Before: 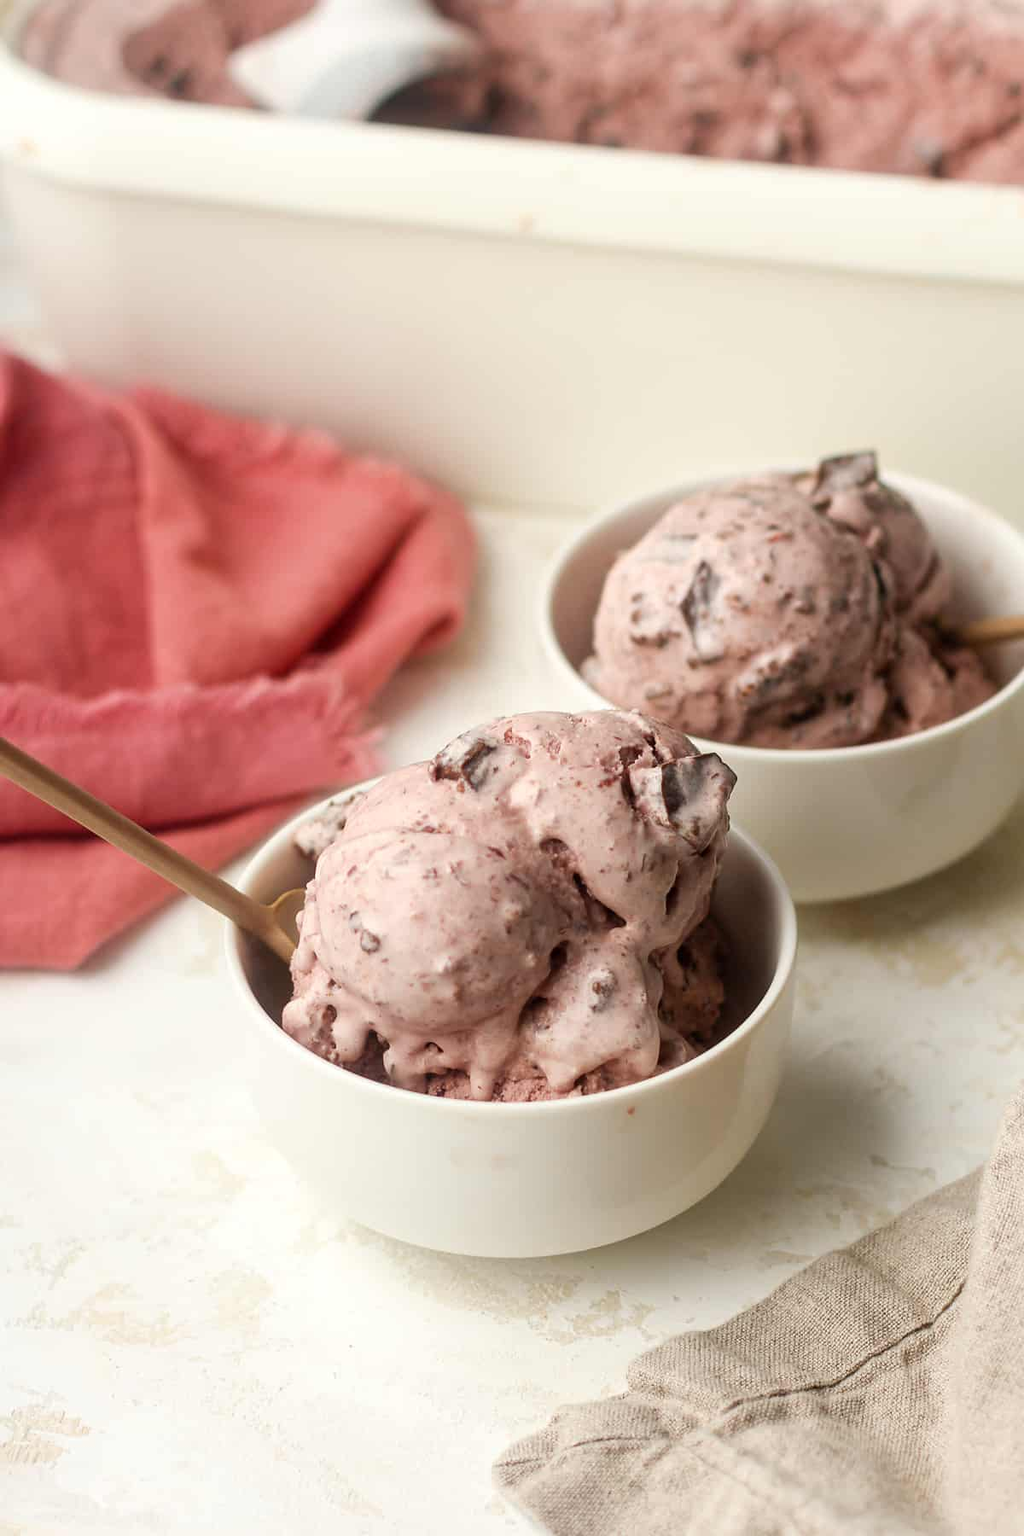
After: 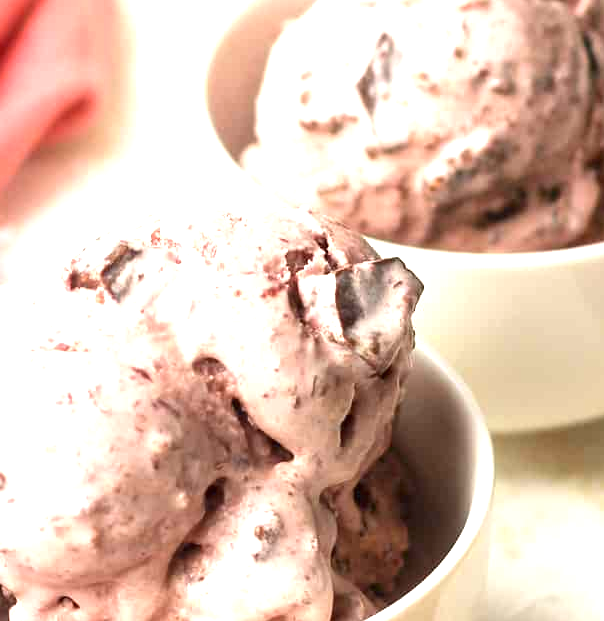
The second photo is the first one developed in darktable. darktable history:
crop: left 36.712%, top 34.747%, right 12.905%, bottom 30.716%
exposure: black level correction 0, exposure 1.384 EV, compensate highlight preservation false
